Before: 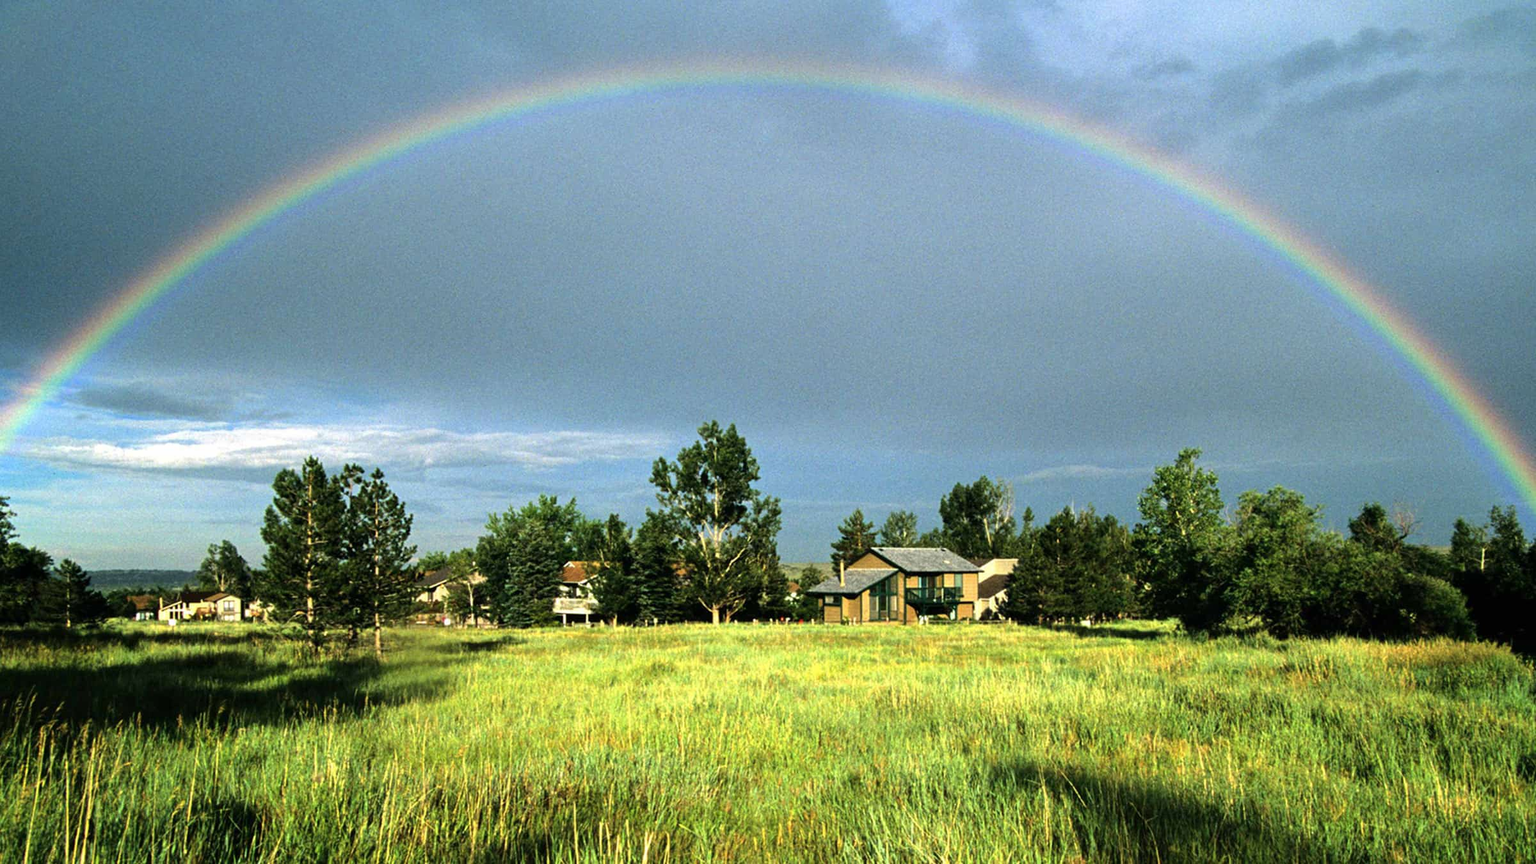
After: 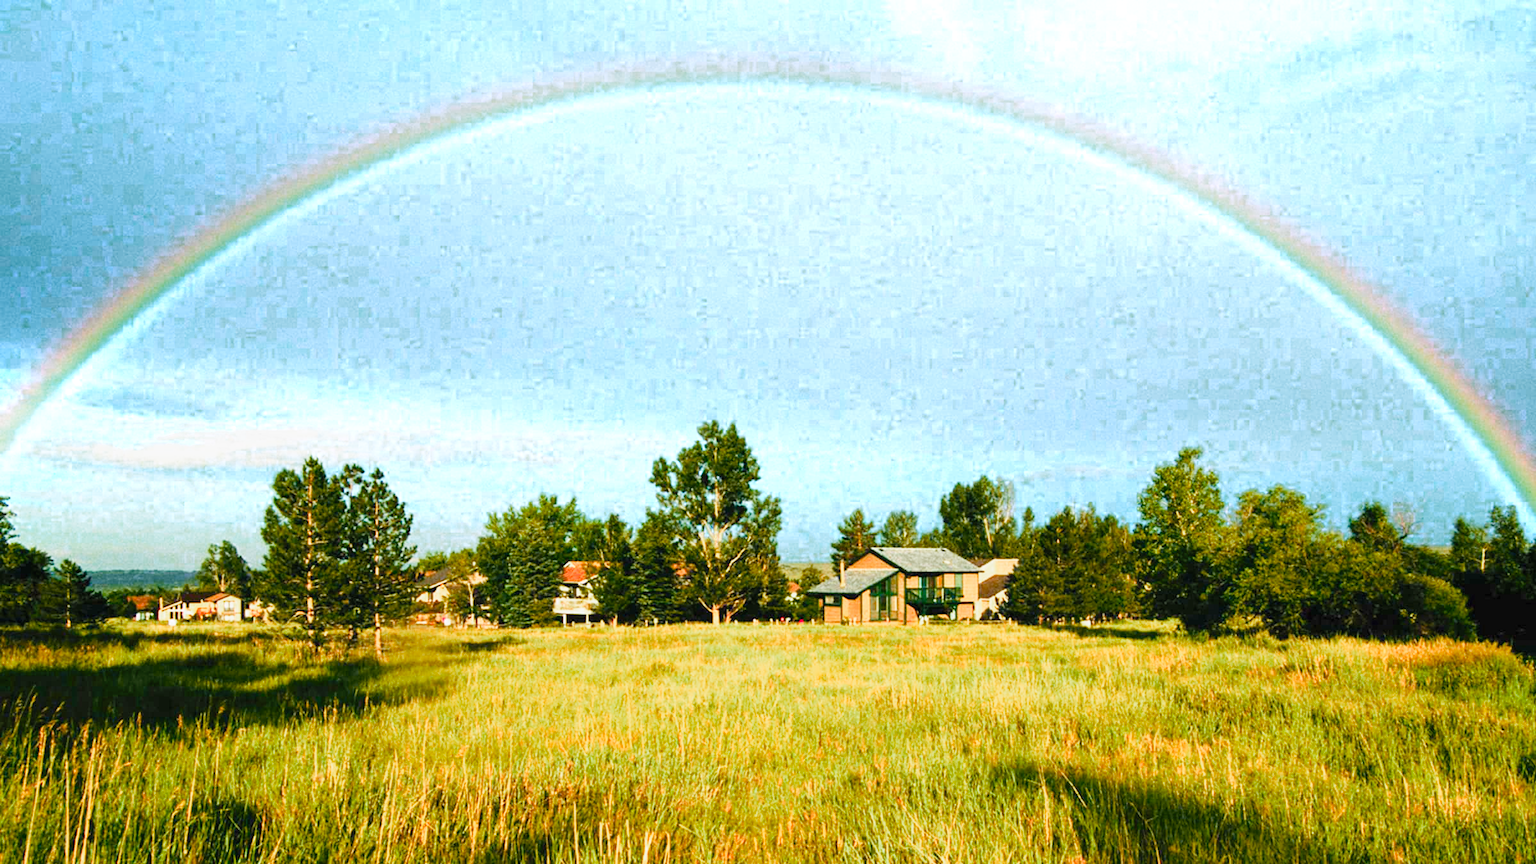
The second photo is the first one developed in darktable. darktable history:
contrast brightness saturation: contrast 0.14, brightness 0.21
color balance rgb: perceptual saturation grading › global saturation 20%, perceptual saturation grading › highlights -50%, perceptual saturation grading › shadows 30%, perceptual brilliance grading › global brilliance 10%, perceptual brilliance grading › shadows 15%
color zones: curves: ch0 [(0.473, 0.374) (0.742, 0.784)]; ch1 [(0.354, 0.737) (0.742, 0.705)]; ch2 [(0.318, 0.421) (0.758, 0.532)]
sigmoid: contrast 1.22, skew 0.65
